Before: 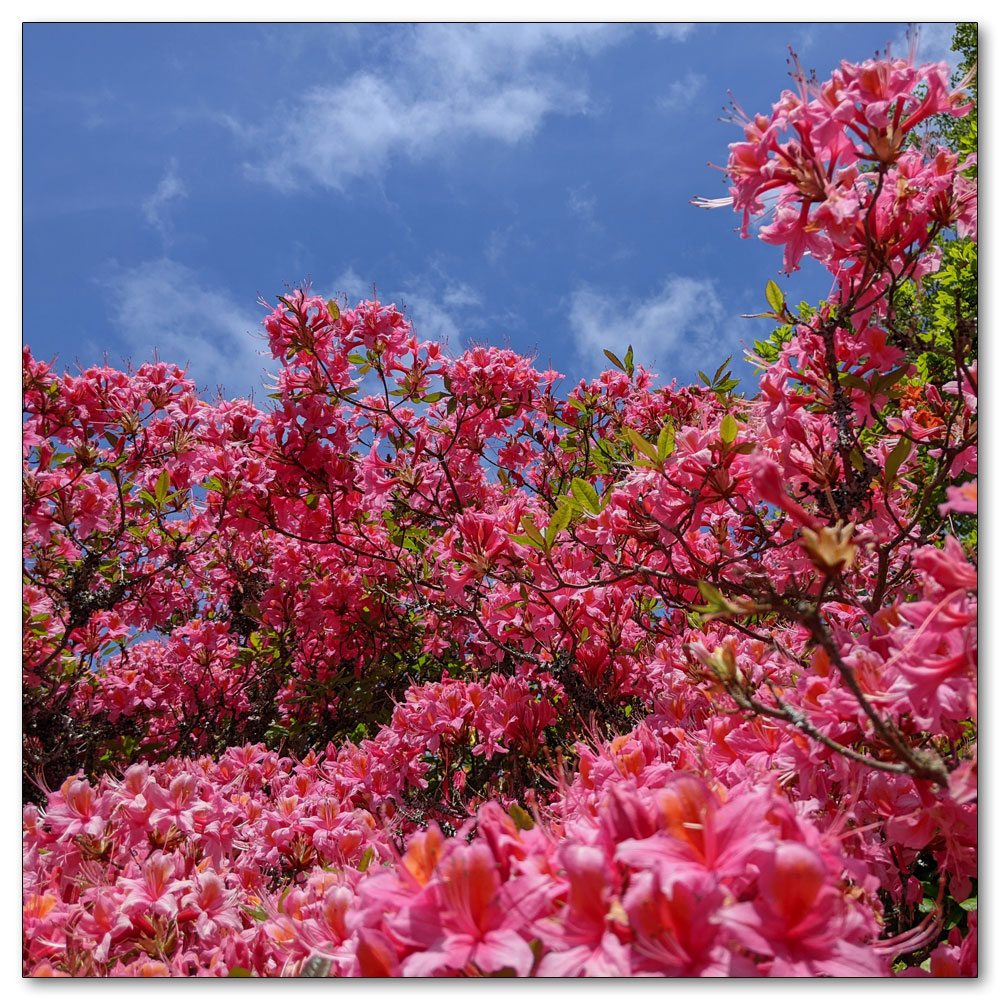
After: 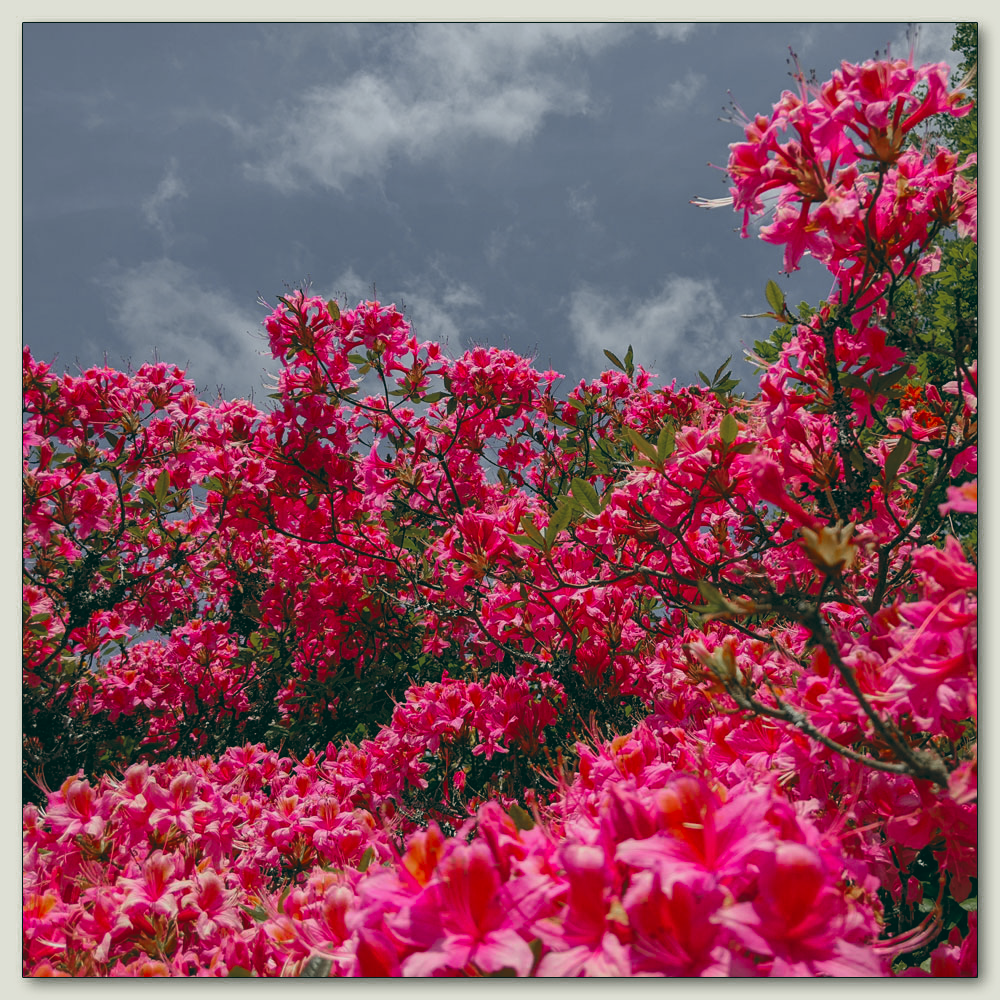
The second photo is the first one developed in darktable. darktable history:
color zones: curves: ch0 [(0, 0.48) (0.209, 0.398) (0.305, 0.332) (0.429, 0.493) (0.571, 0.5) (0.714, 0.5) (0.857, 0.5) (1, 0.48)]; ch1 [(0, 0.736) (0.143, 0.625) (0.225, 0.371) (0.429, 0.256) (0.571, 0.241) (0.714, 0.213) (0.857, 0.48) (1, 0.736)]; ch2 [(0, 0.448) (0.143, 0.498) (0.286, 0.5) (0.429, 0.5) (0.571, 0.5) (0.714, 0.5) (0.857, 0.5) (1, 0.448)]
color balance: lift [1.005, 0.99, 1.007, 1.01], gamma [1, 1.034, 1.032, 0.966], gain [0.873, 1.055, 1.067, 0.933]
